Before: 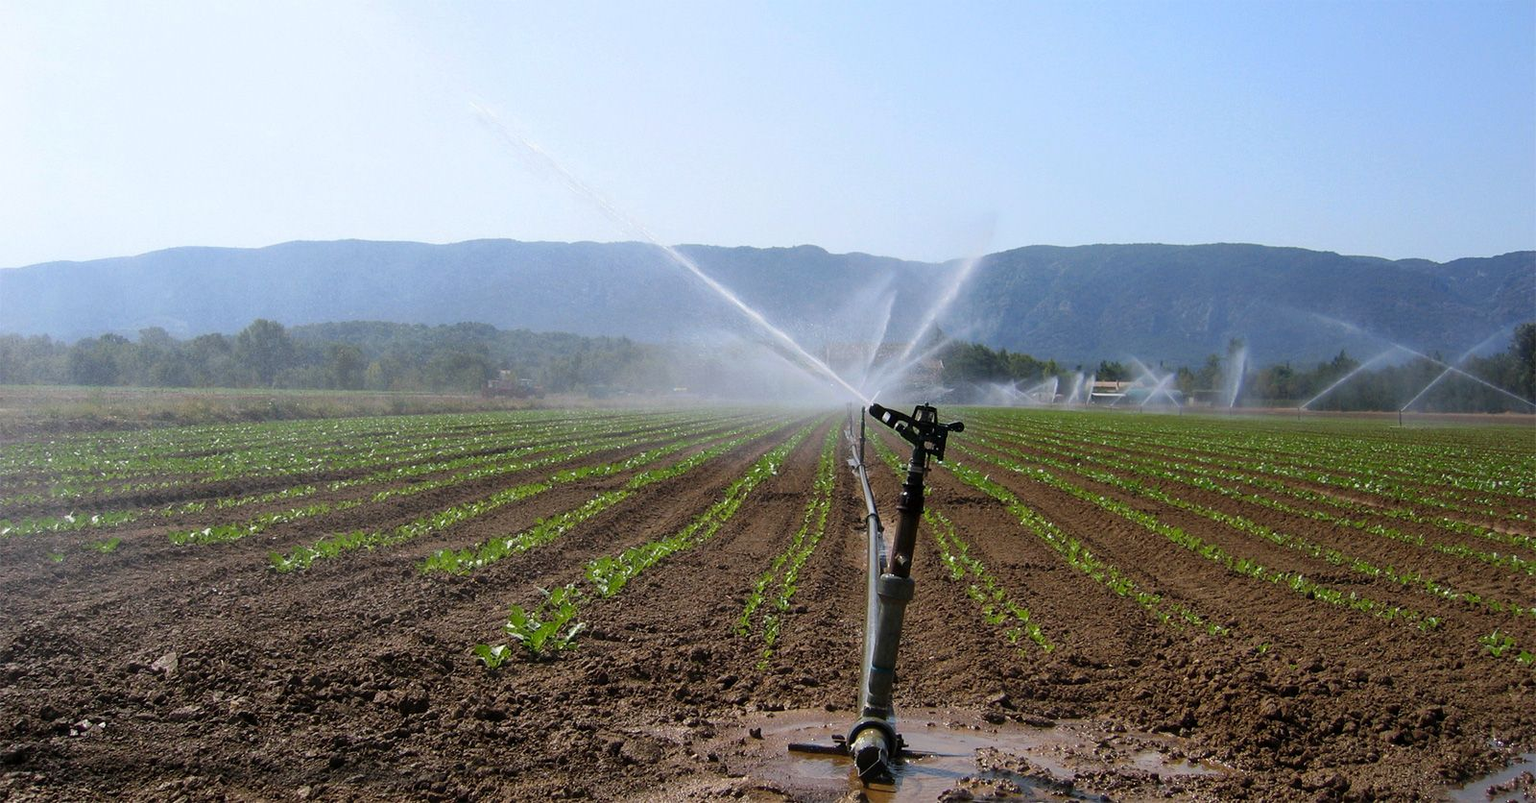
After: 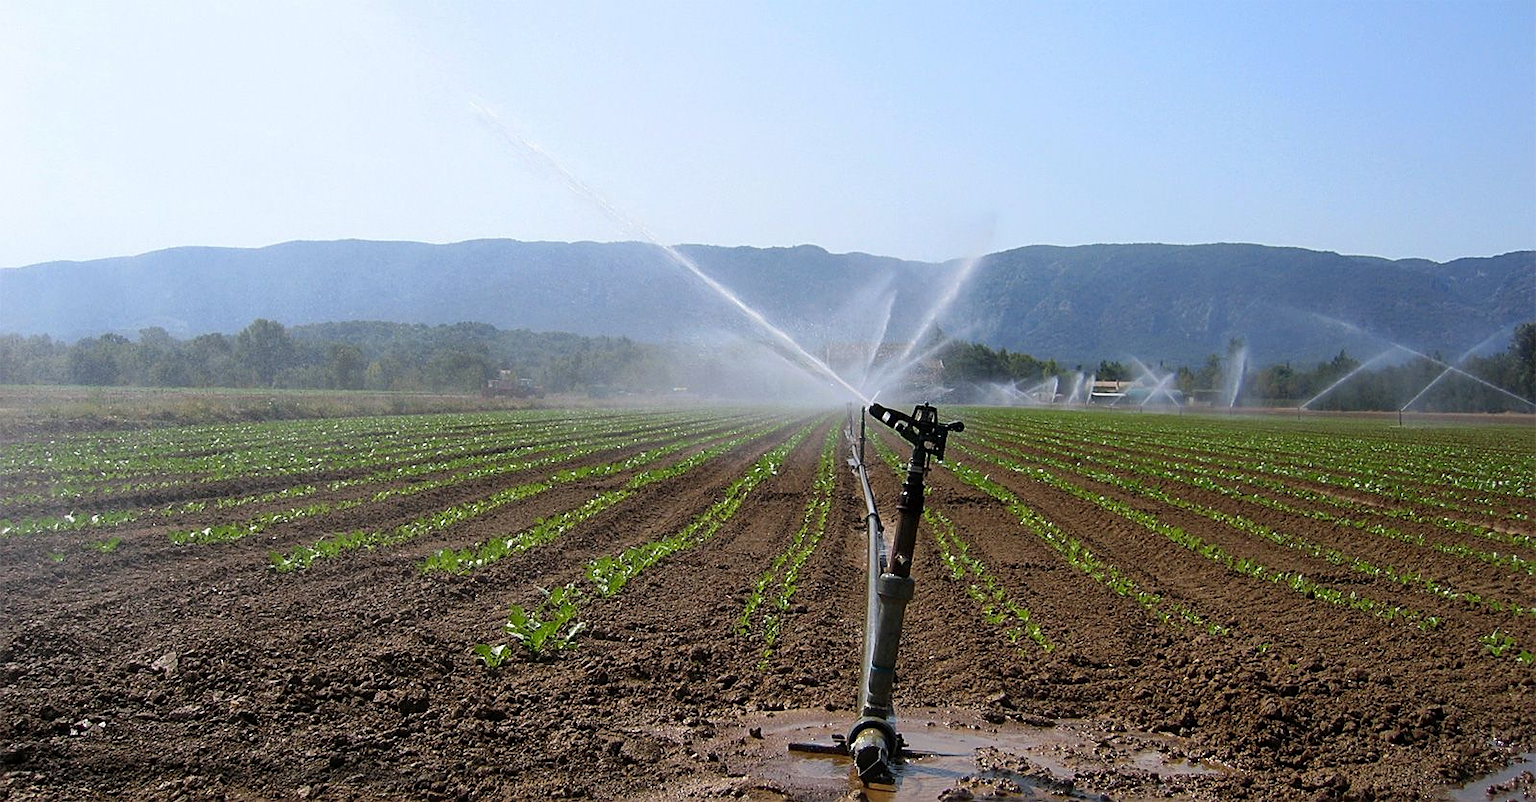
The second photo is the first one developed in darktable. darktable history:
tone equalizer: -7 EV 0.13 EV, smoothing diameter 25%, edges refinement/feathering 10, preserve details guided filter
sharpen: on, module defaults
